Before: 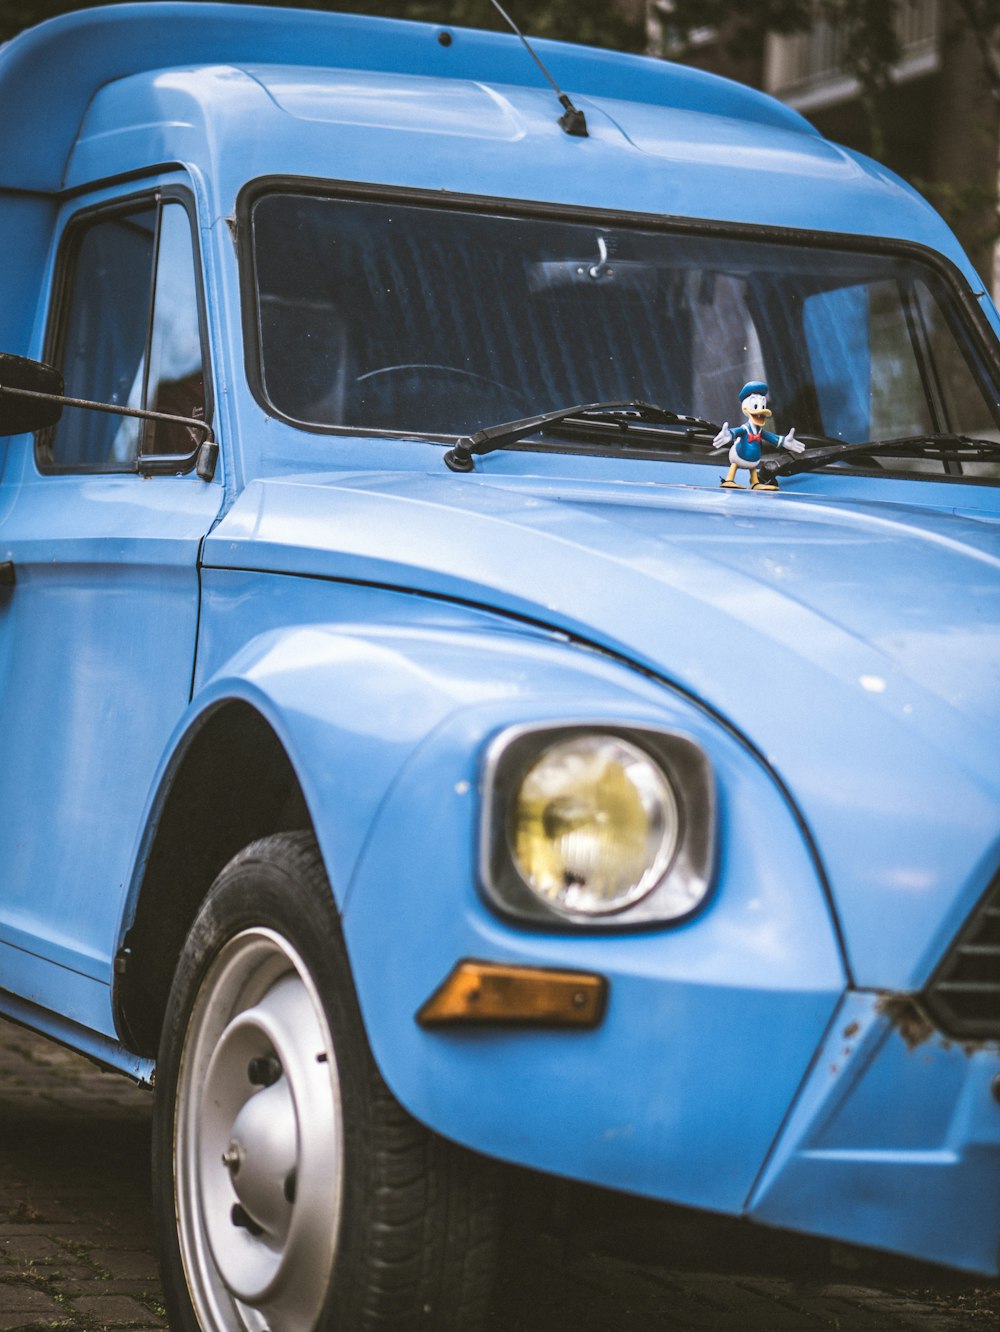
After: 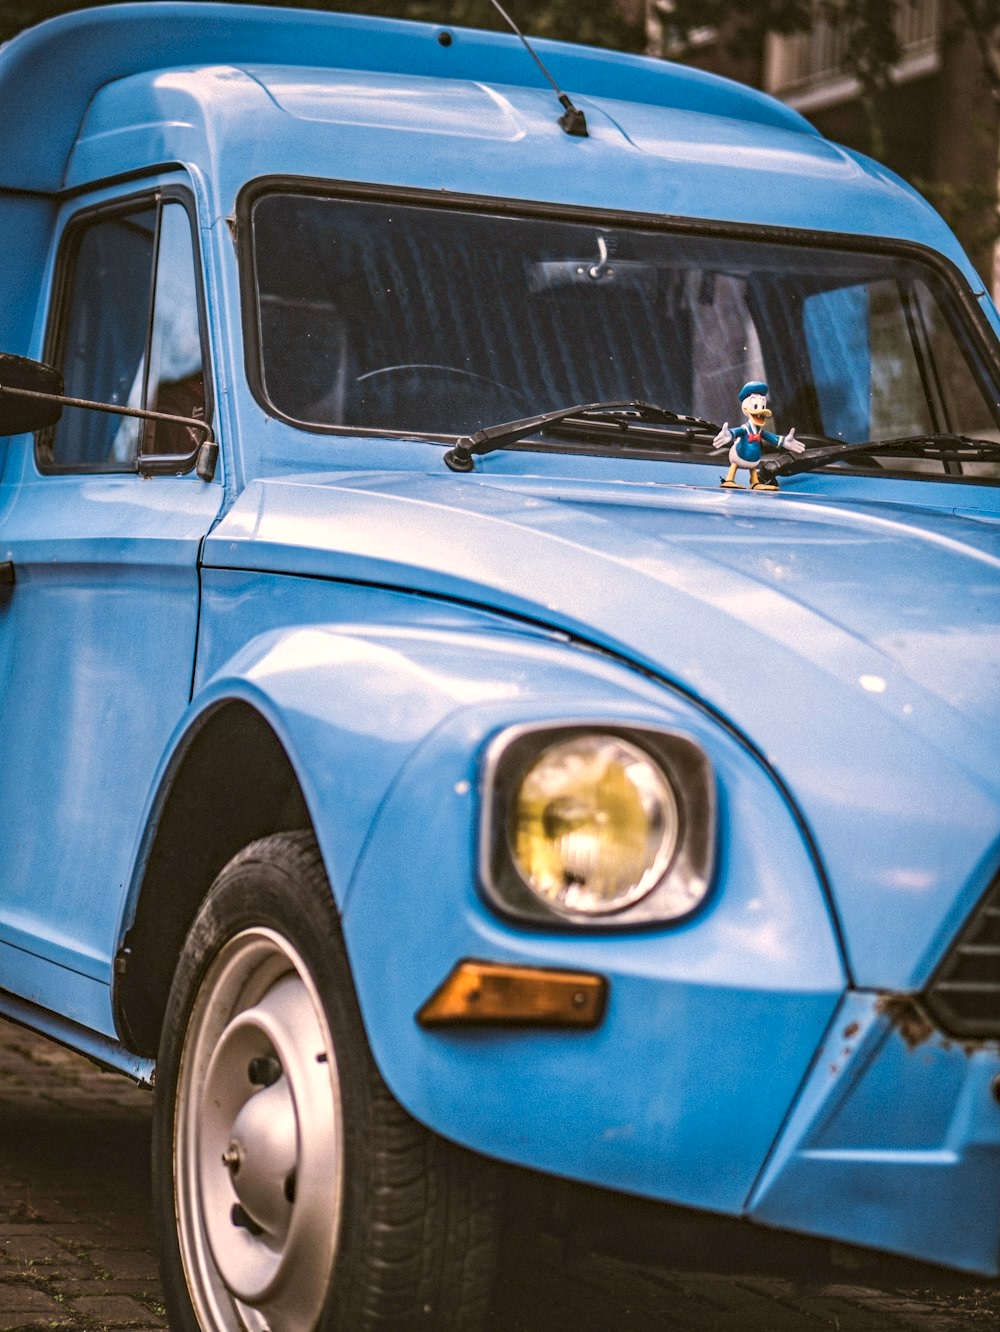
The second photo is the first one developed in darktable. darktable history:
local contrast: on, module defaults
white balance: red 1.127, blue 0.943
haze removal: strength 0.29, distance 0.25, compatibility mode true, adaptive false
